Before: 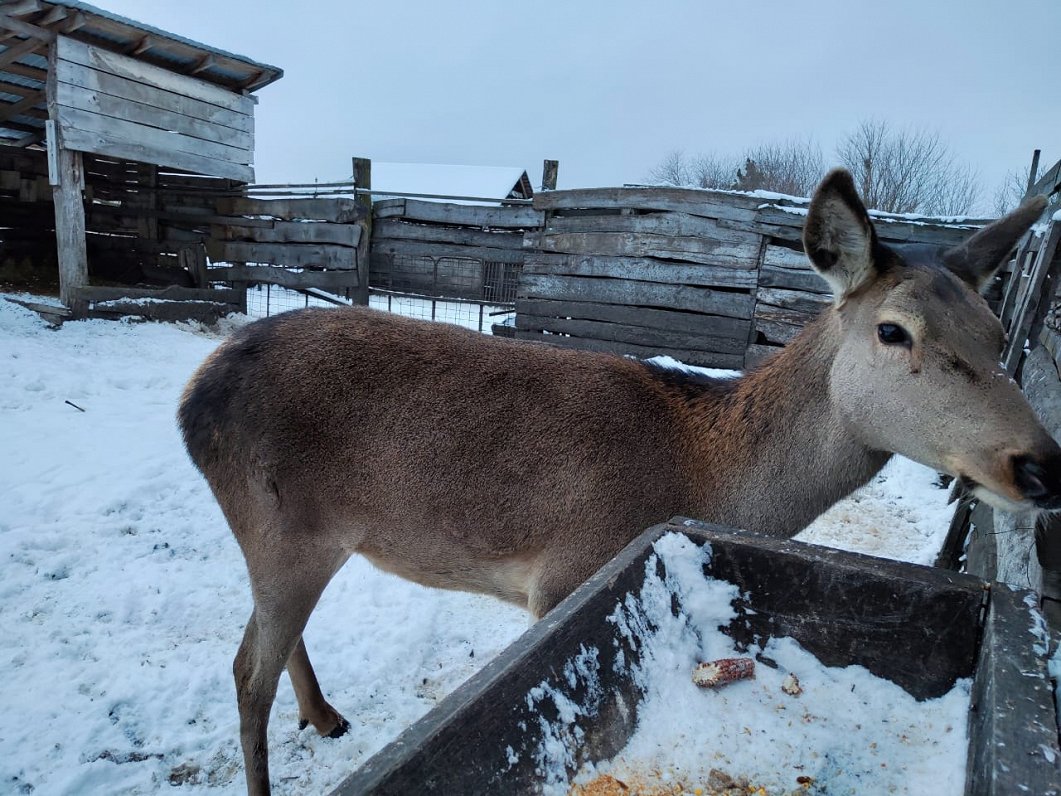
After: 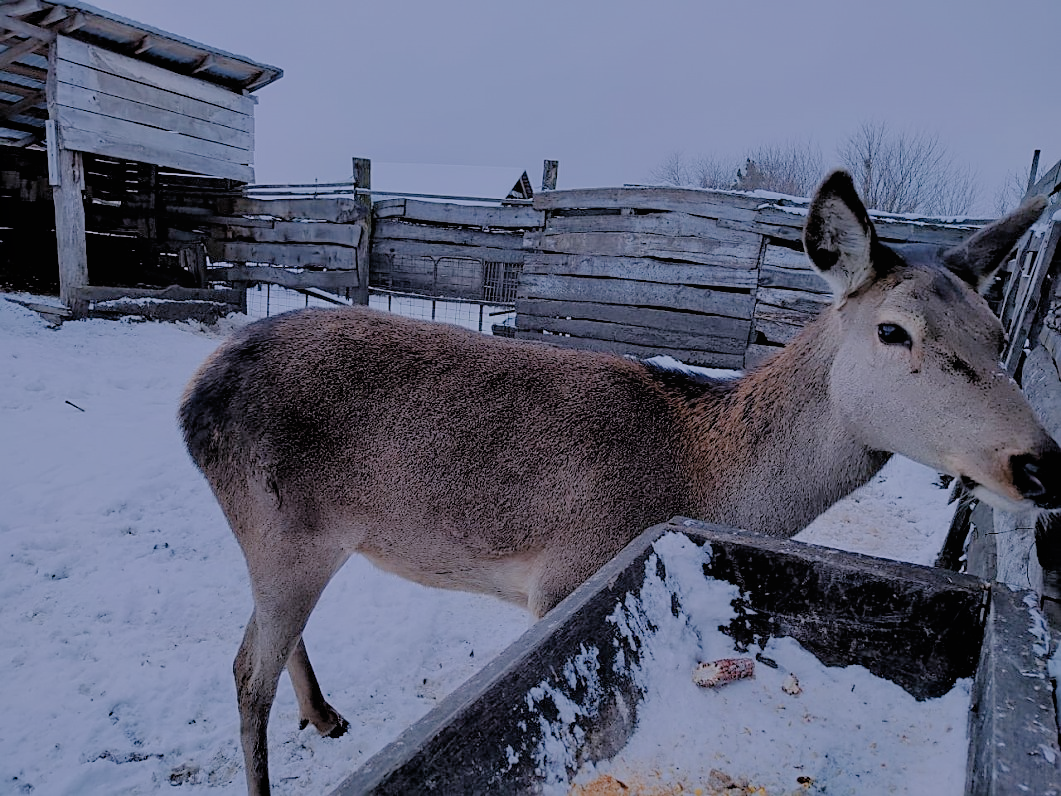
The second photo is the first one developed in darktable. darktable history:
filmic rgb: black relative exposure -4.42 EV, white relative exposure 6.58 EV, hardness 1.85, contrast 0.5
white balance: red 1.042, blue 1.17
sharpen: on, module defaults
local contrast: mode bilateral grid, contrast 100, coarseness 100, detail 94%, midtone range 0.2
